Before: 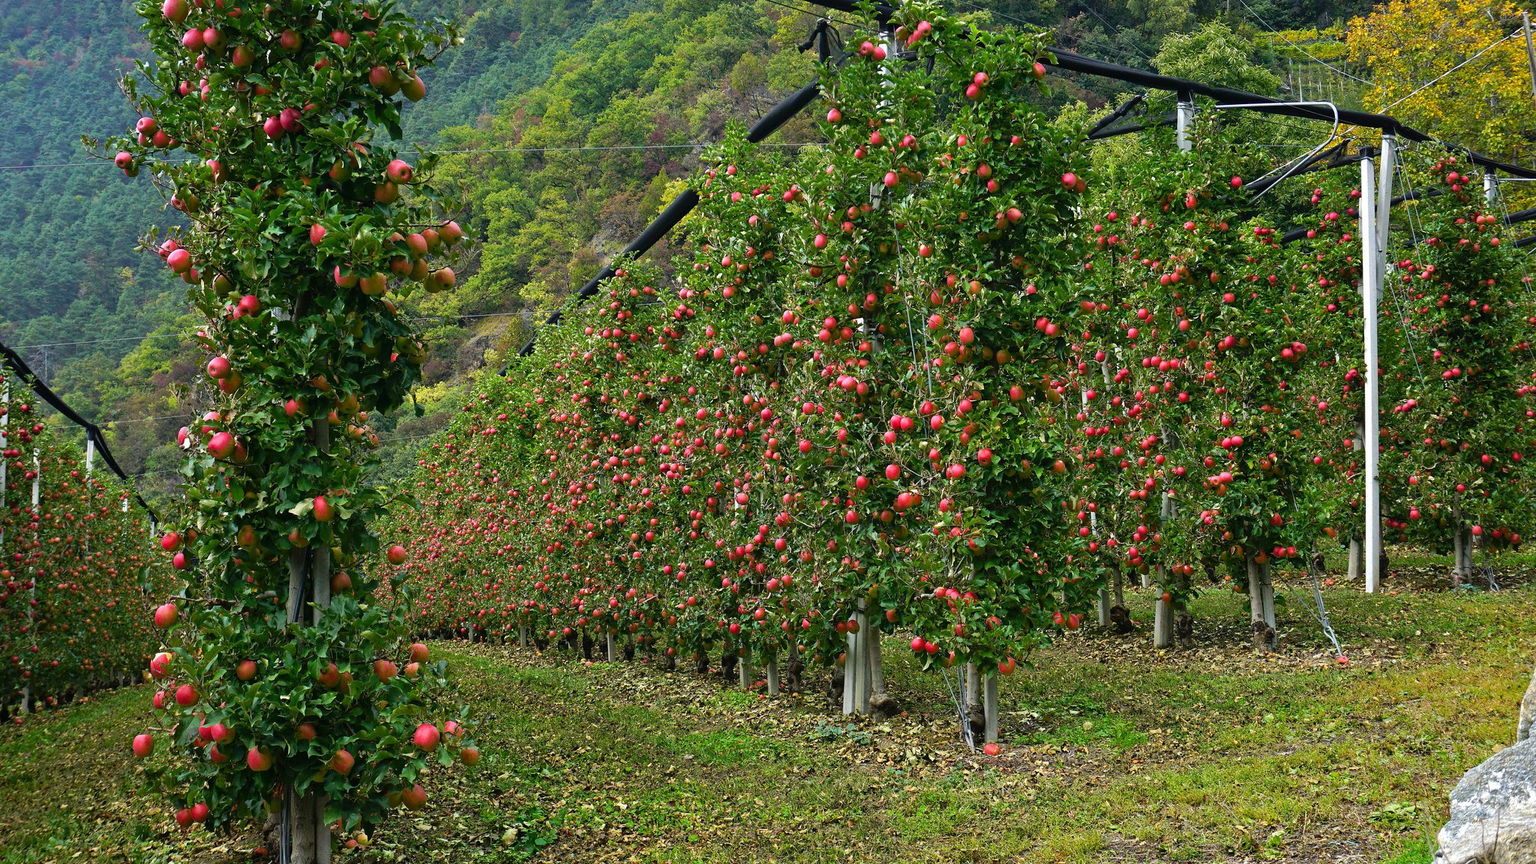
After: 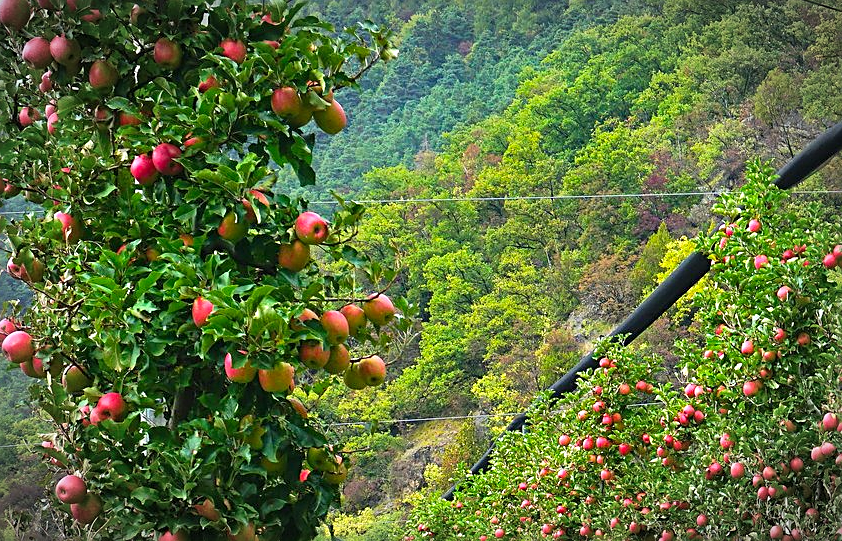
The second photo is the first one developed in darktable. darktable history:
contrast brightness saturation: contrast 0.074, brightness 0.075, saturation 0.184
crop and rotate: left 10.814%, top 0.095%, right 48.029%, bottom 52.936%
vignetting: fall-off start 79%, brightness -0.575, width/height ratio 1.328
exposure: black level correction 0, exposure 0.692 EV, compensate highlight preservation false
shadows and highlights: white point adjustment -3.57, highlights -63.39, soften with gaussian
sharpen: on, module defaults
